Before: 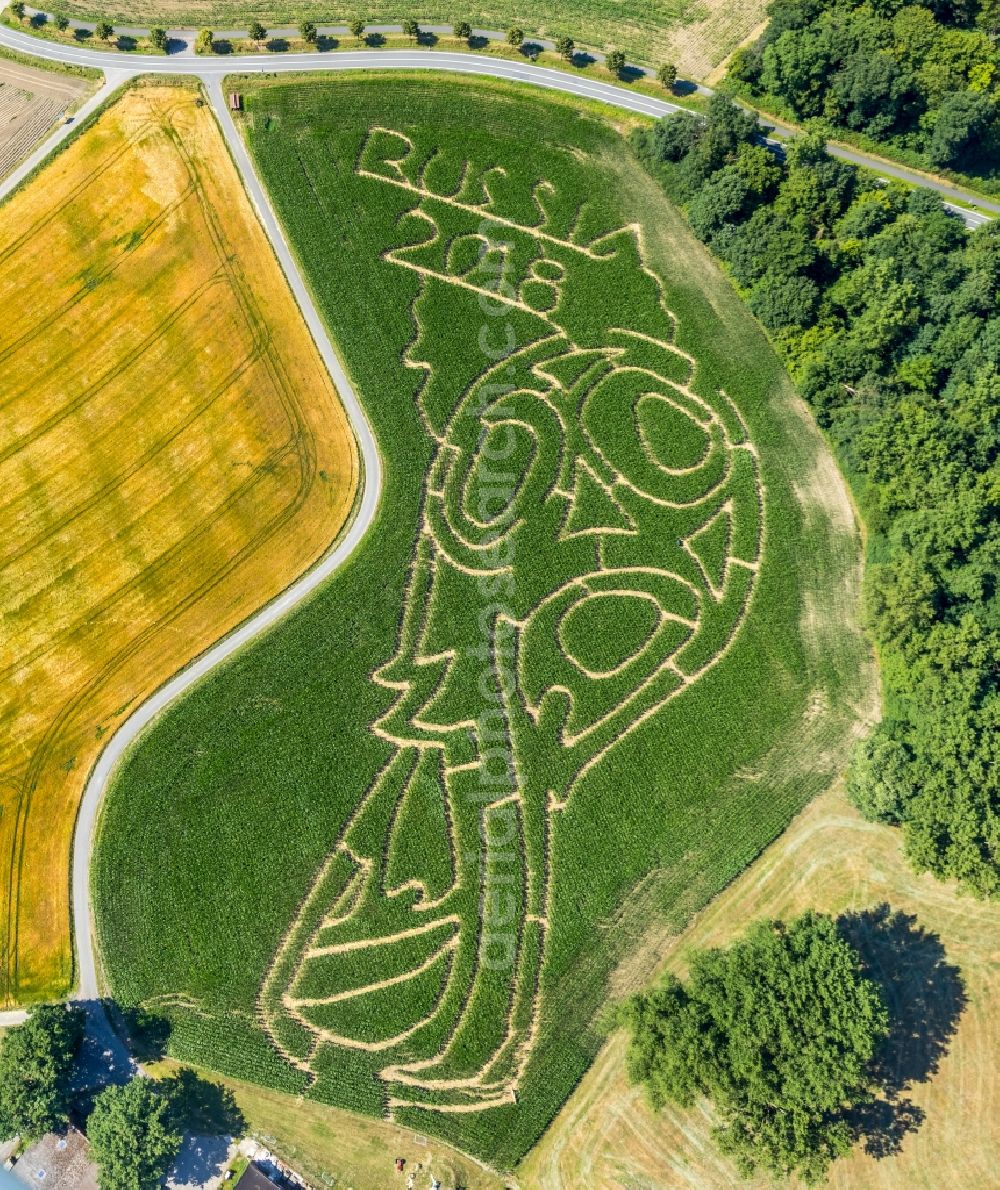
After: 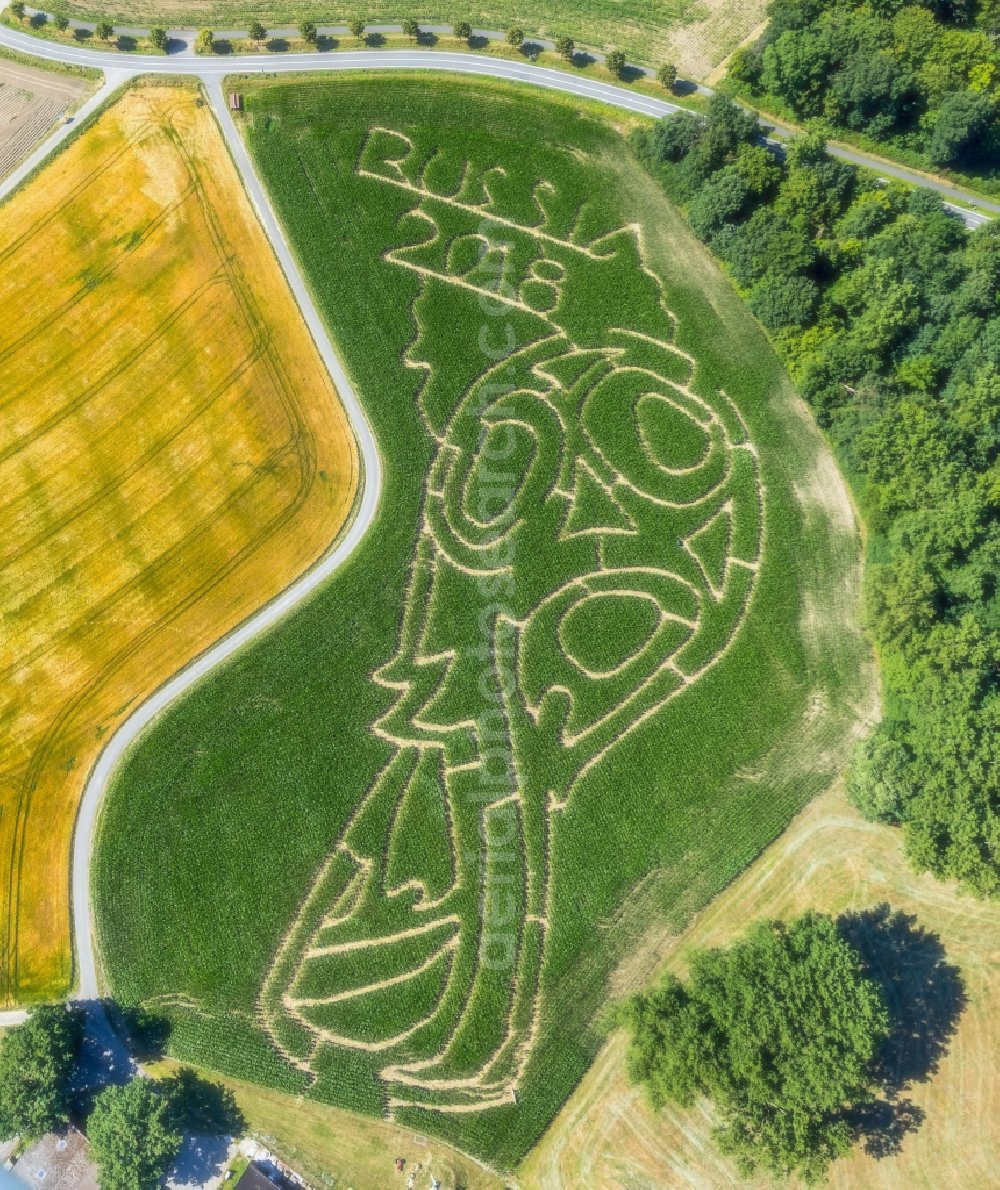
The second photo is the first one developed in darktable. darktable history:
soften: size 19.52%, mix 20.32%
white balance: red 0.98, blue 1.034
